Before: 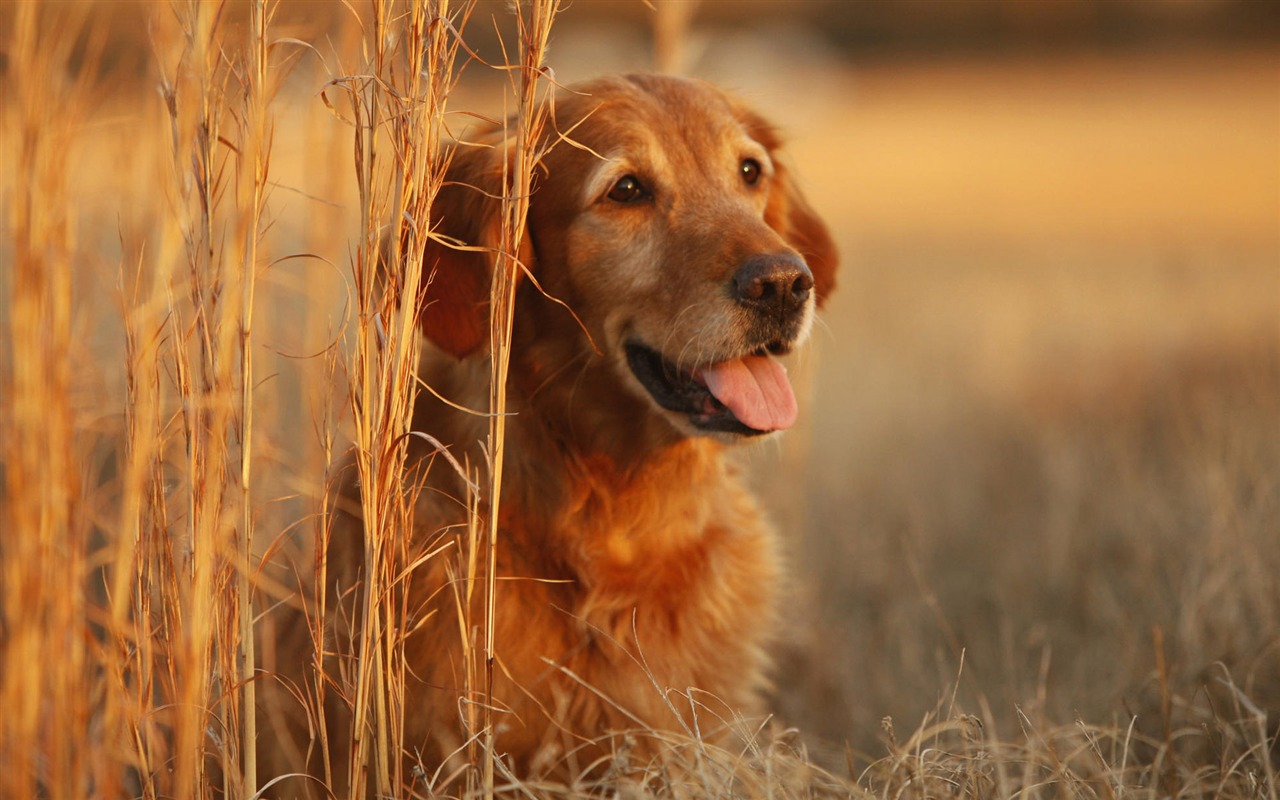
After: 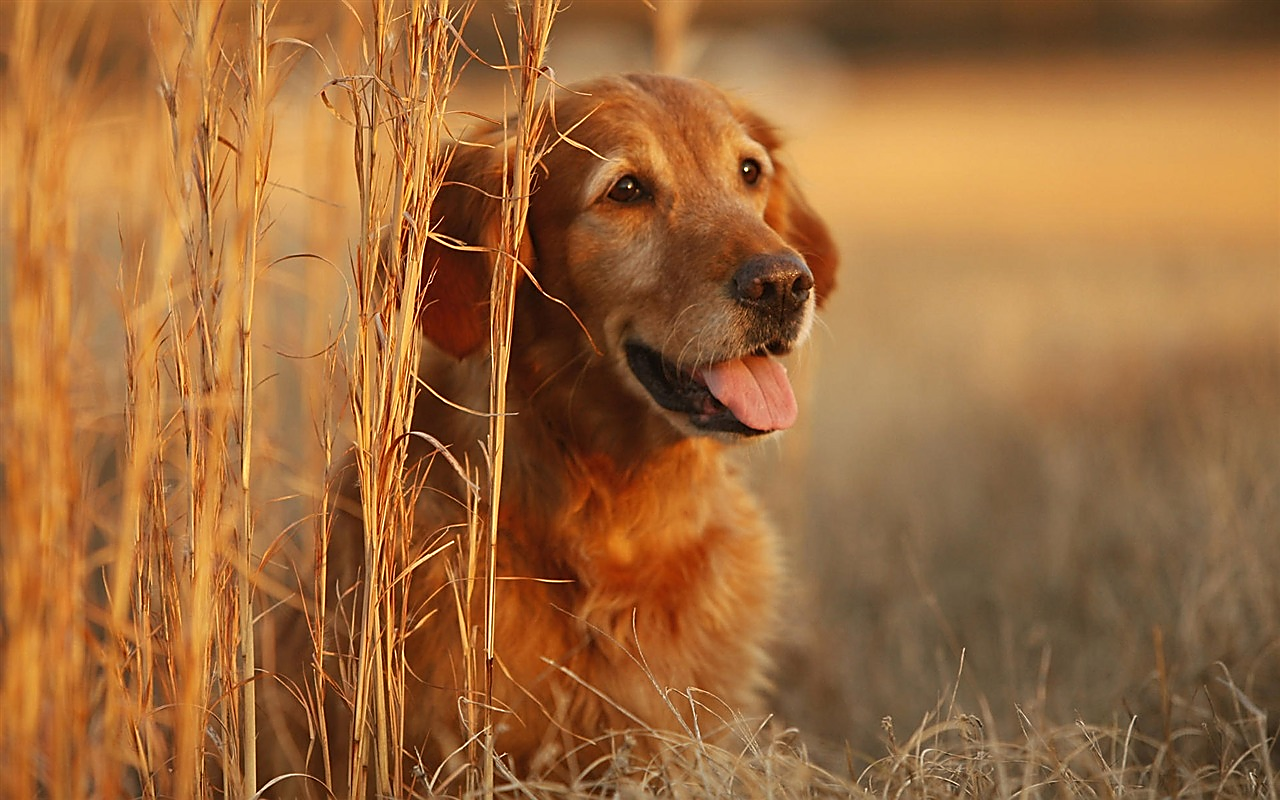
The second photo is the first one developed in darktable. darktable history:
sharpen: radius 1.37, amount 1.254, threshold 0.718
